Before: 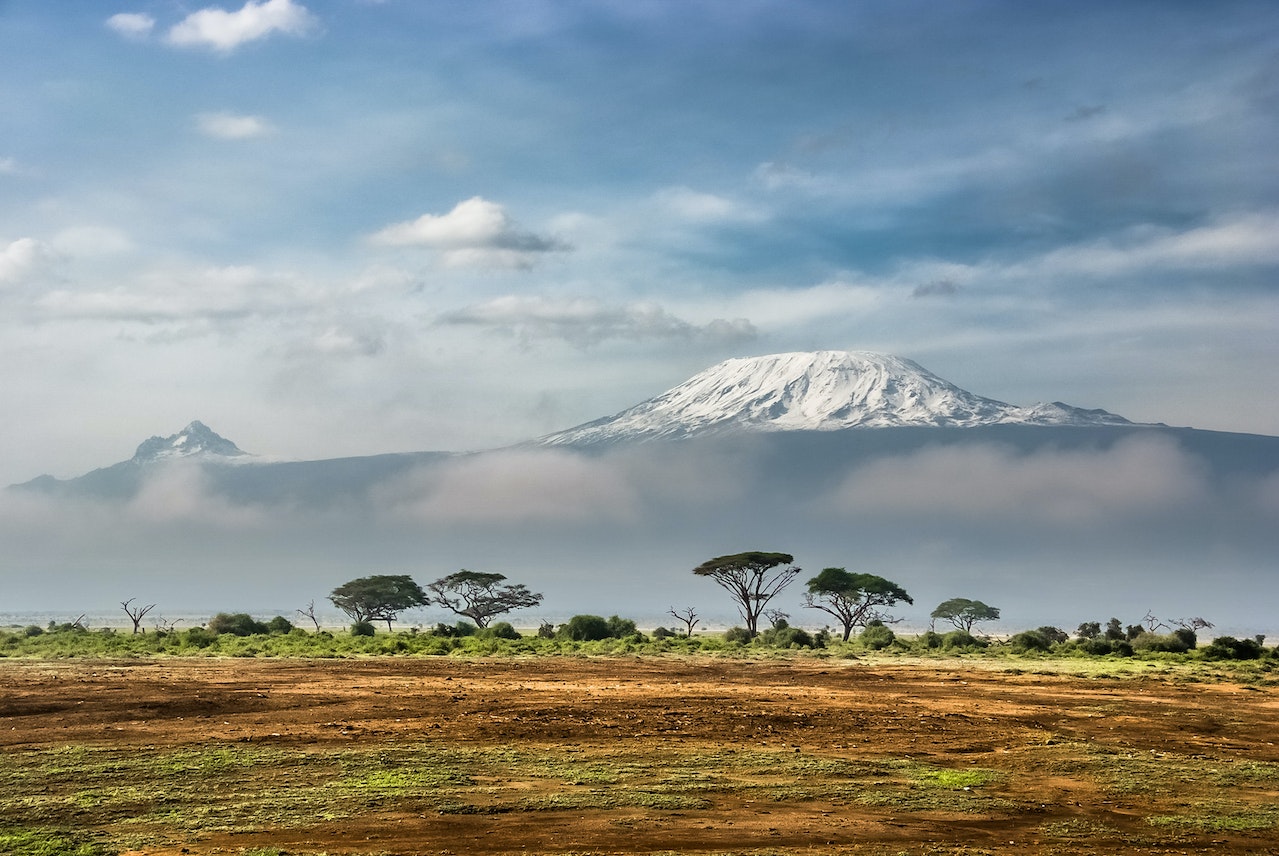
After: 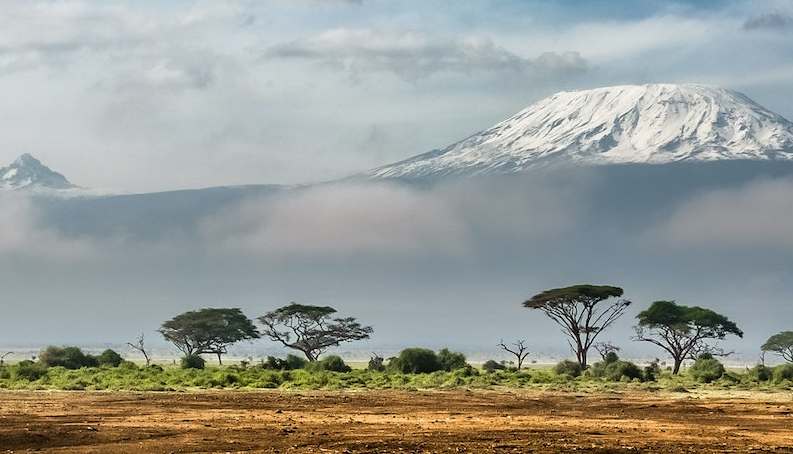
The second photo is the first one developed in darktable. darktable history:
white balance: emerald 1
crop: left 13.312%, top 31.28%, right 24.627%, bottom 15.582%
